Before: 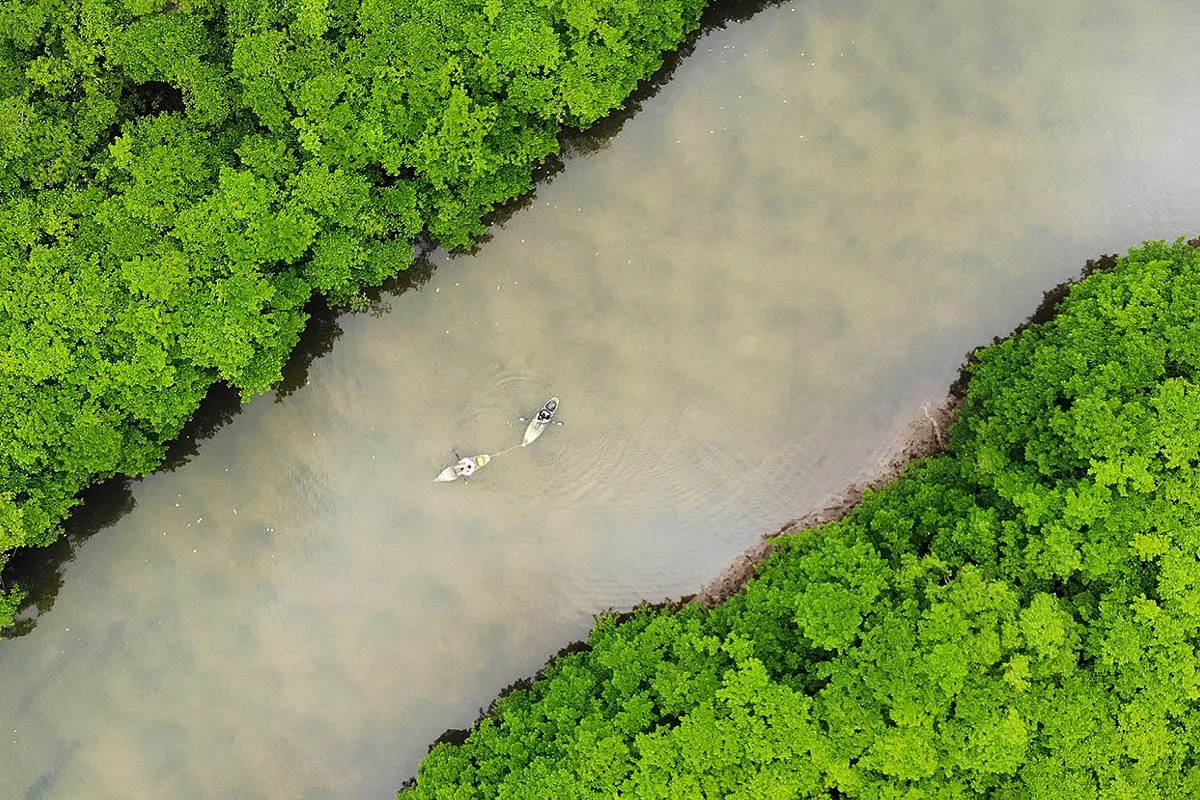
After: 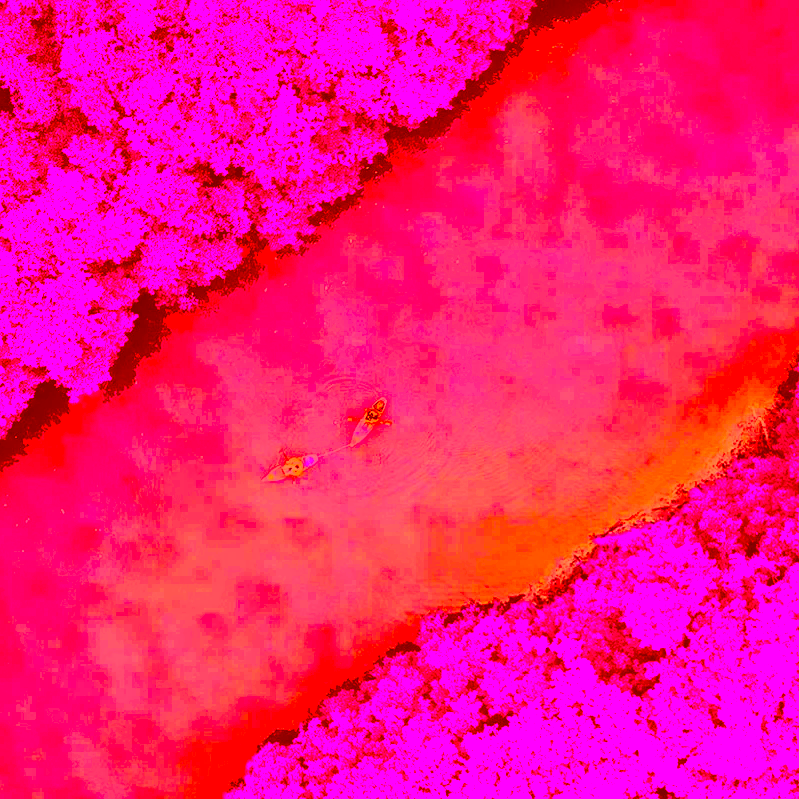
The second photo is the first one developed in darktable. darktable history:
exposure: exposure 0.299 EV, compensate highlight preservation false
crop and rotate: left 14.374%, right 18.971%
color correction: highlights a* -38.99, highlights b* -39.73, shadows a* -39.67, shadows b* -39.57, saturation -2.97
contrast brightness saturation: contrast 0.374, brightness 0.115
